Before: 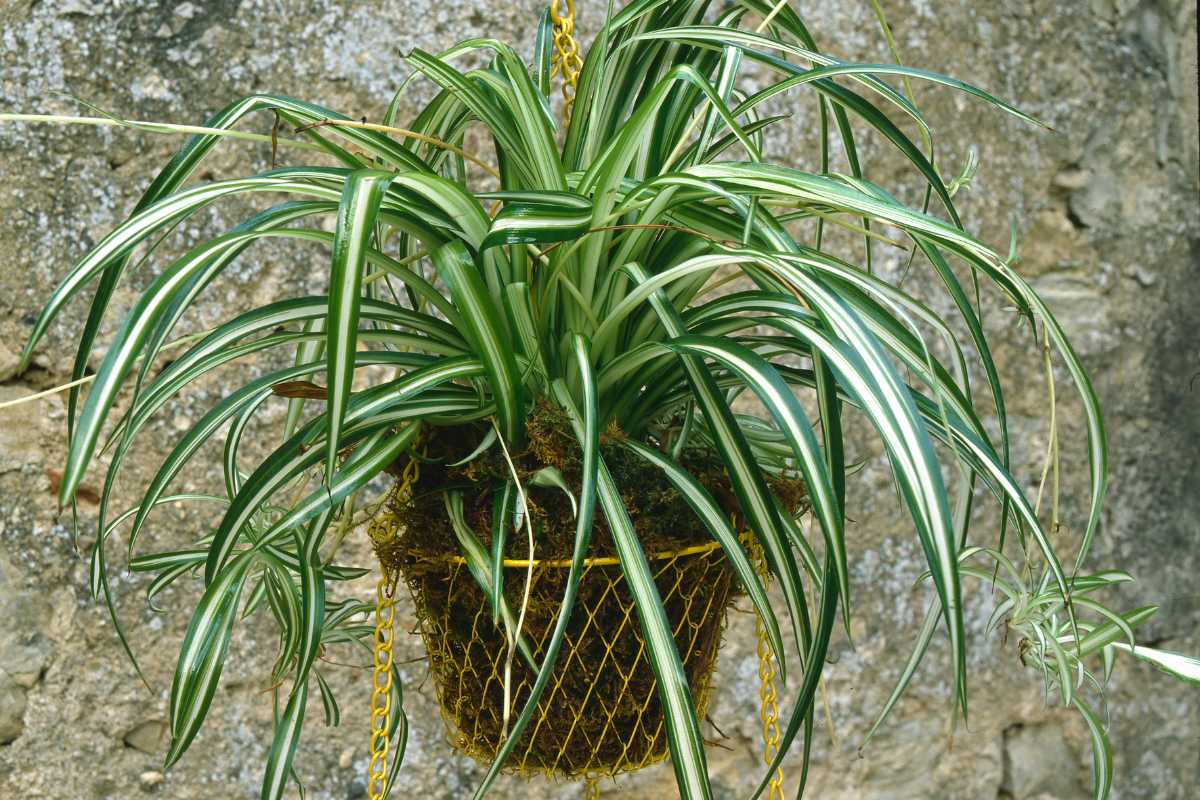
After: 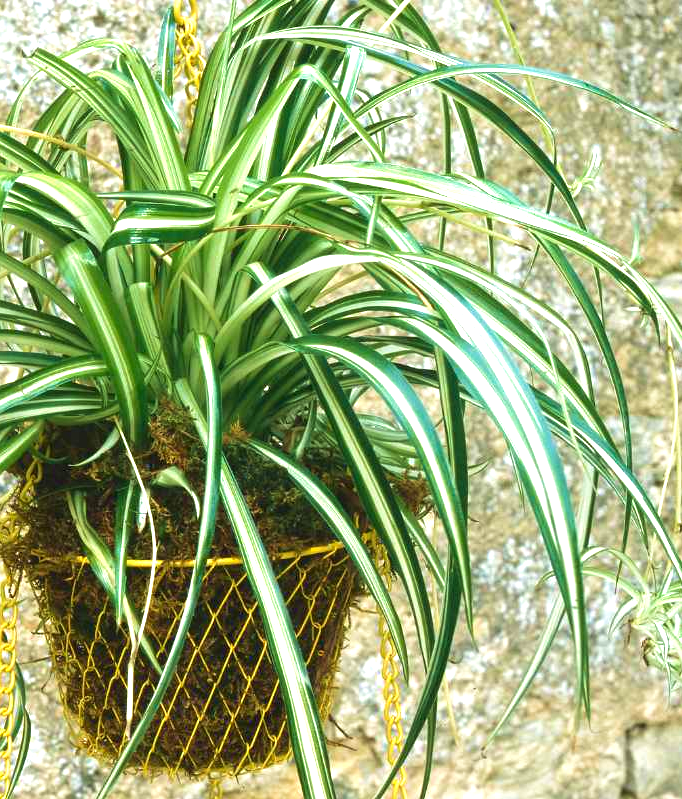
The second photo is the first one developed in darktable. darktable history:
crop: left 31.428%, top 0.001%, right 11.661%
velvia: on, module defaults
exposure: exposure 1.09 EV, compensate highlight preservation false
